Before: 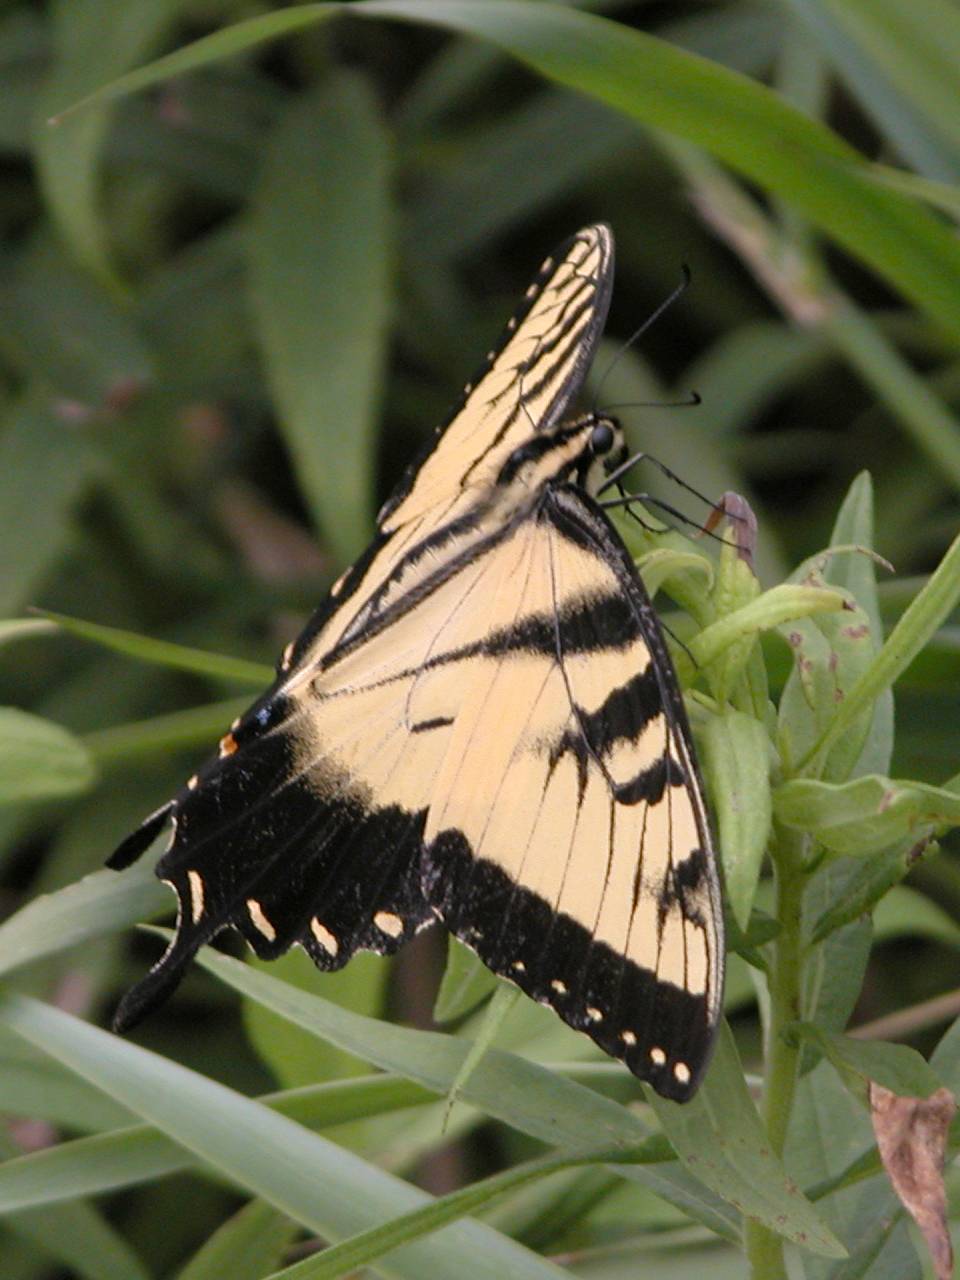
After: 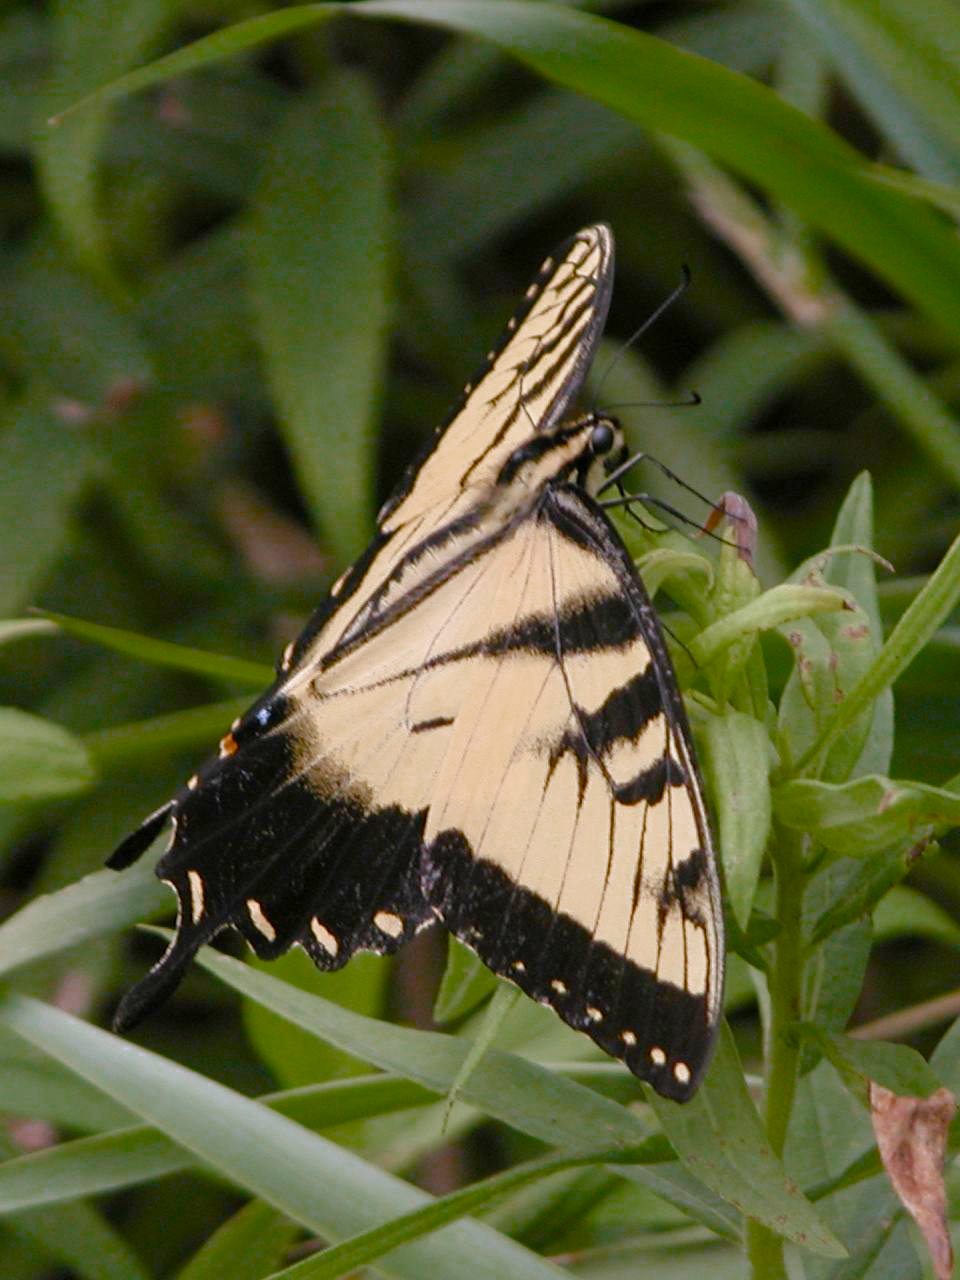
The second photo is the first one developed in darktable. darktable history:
color balance rgb: perceptual saturation grading › global saturation 0.264%, perceptual saturation grading › highlights -29.232%, perceptual saturation grading › mid-tones 29.149%, perceptual saturation grading › shadows 59.913%, perceptual brilliance grading › global brilliance 3.013%, perceptual brilliance grading › highlights -3.367%, perceptual brilliance grading › shadows 2.621%
color zones: curves: ch0 [(0.203, 0.433) (0.607, 0.517) (0.697, 0.696) (0.705, 0.897)]
